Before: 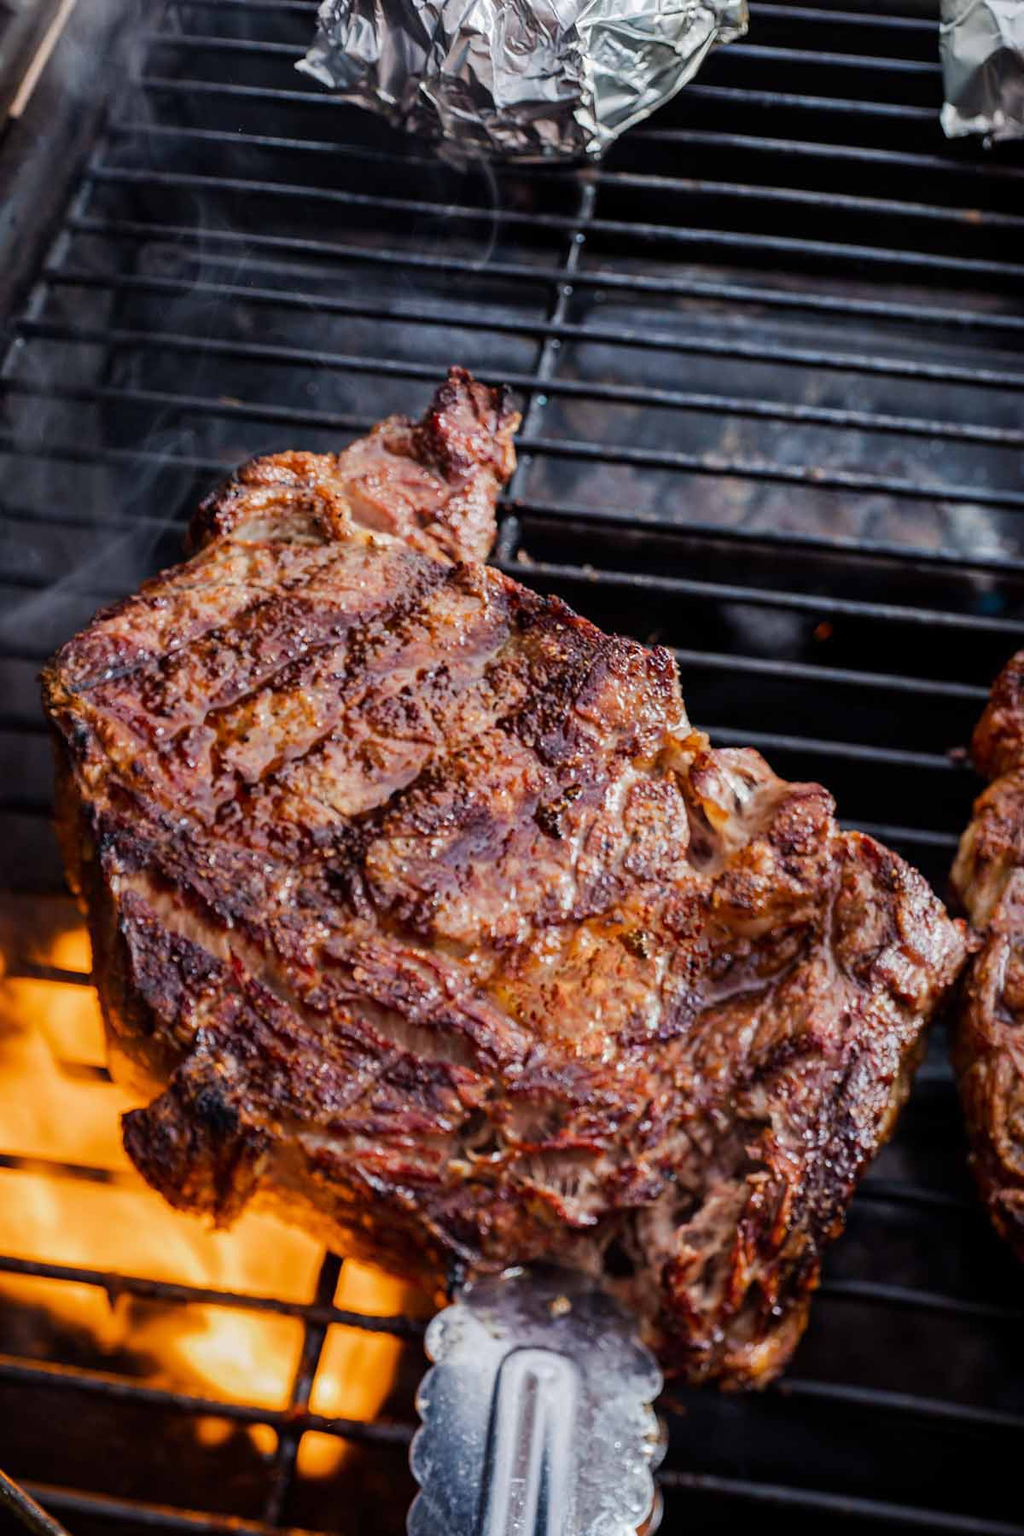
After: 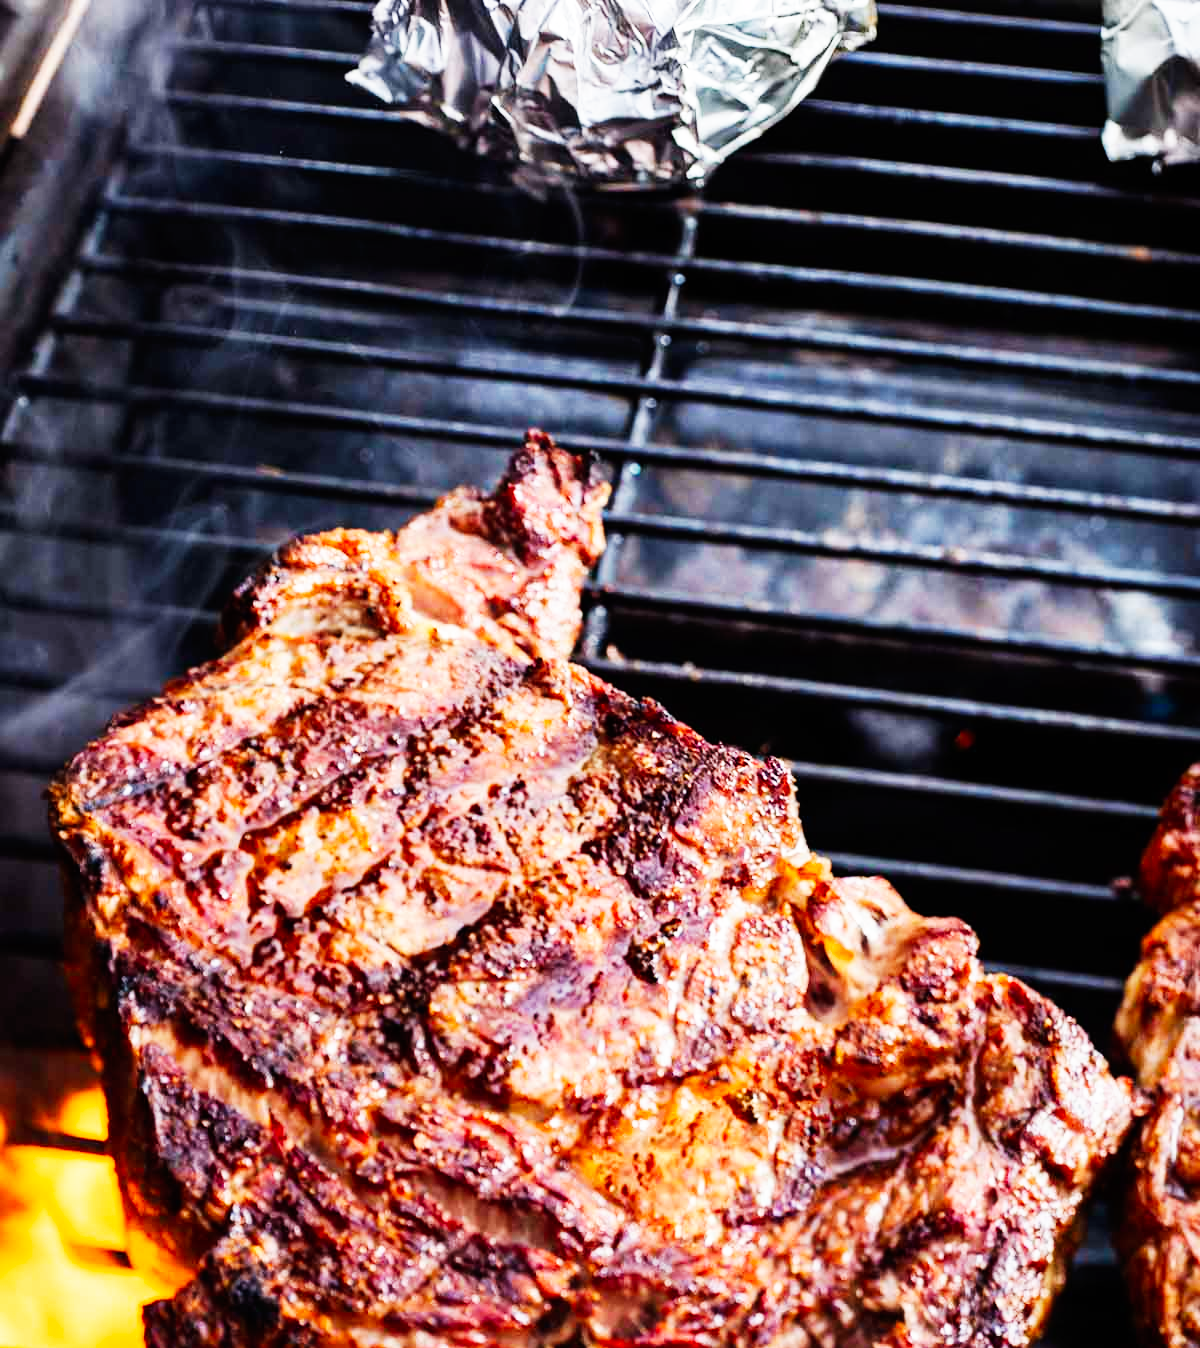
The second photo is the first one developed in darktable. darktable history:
crop: bottom 24.967%
exposure: compensate highlight preservation false
base curve: curves: ch0 [(0, 0) (0.007, 0.004) (0.027, 0.03) (0.046, 0.07) (0.207, 0.54) (0.442, 0.872) (0.673, 0.972) (1, 1)], preserve colors none
